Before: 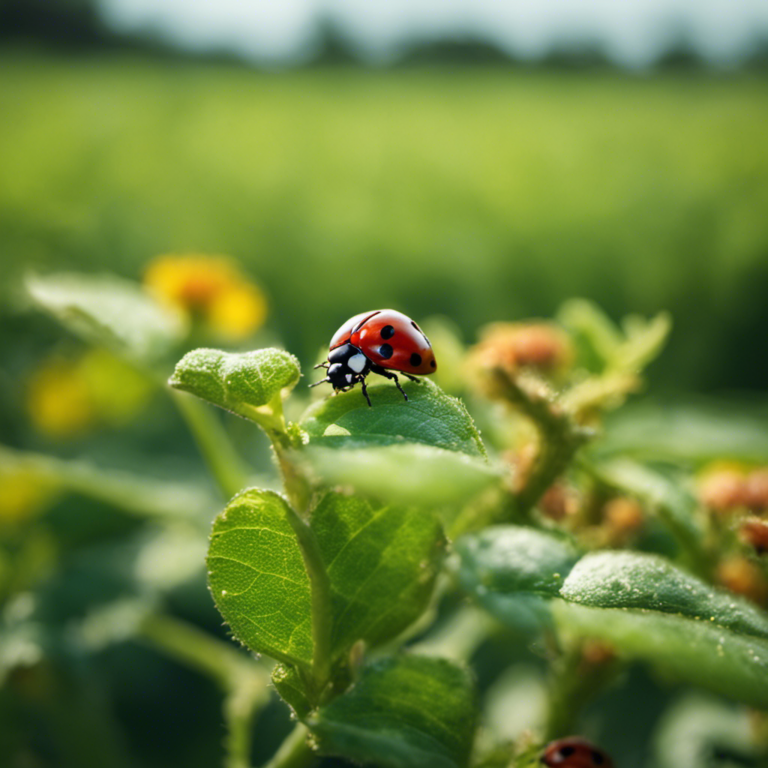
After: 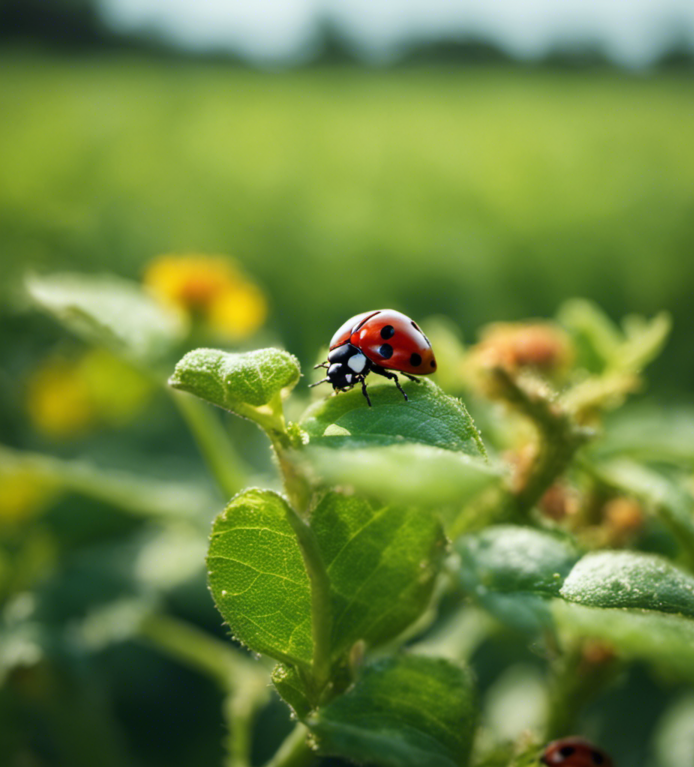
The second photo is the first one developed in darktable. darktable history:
crop: right 9.509%, bottom 0.031%
tone equalizer: on, module defaults
white balance: red 0.986, blue 1.01
